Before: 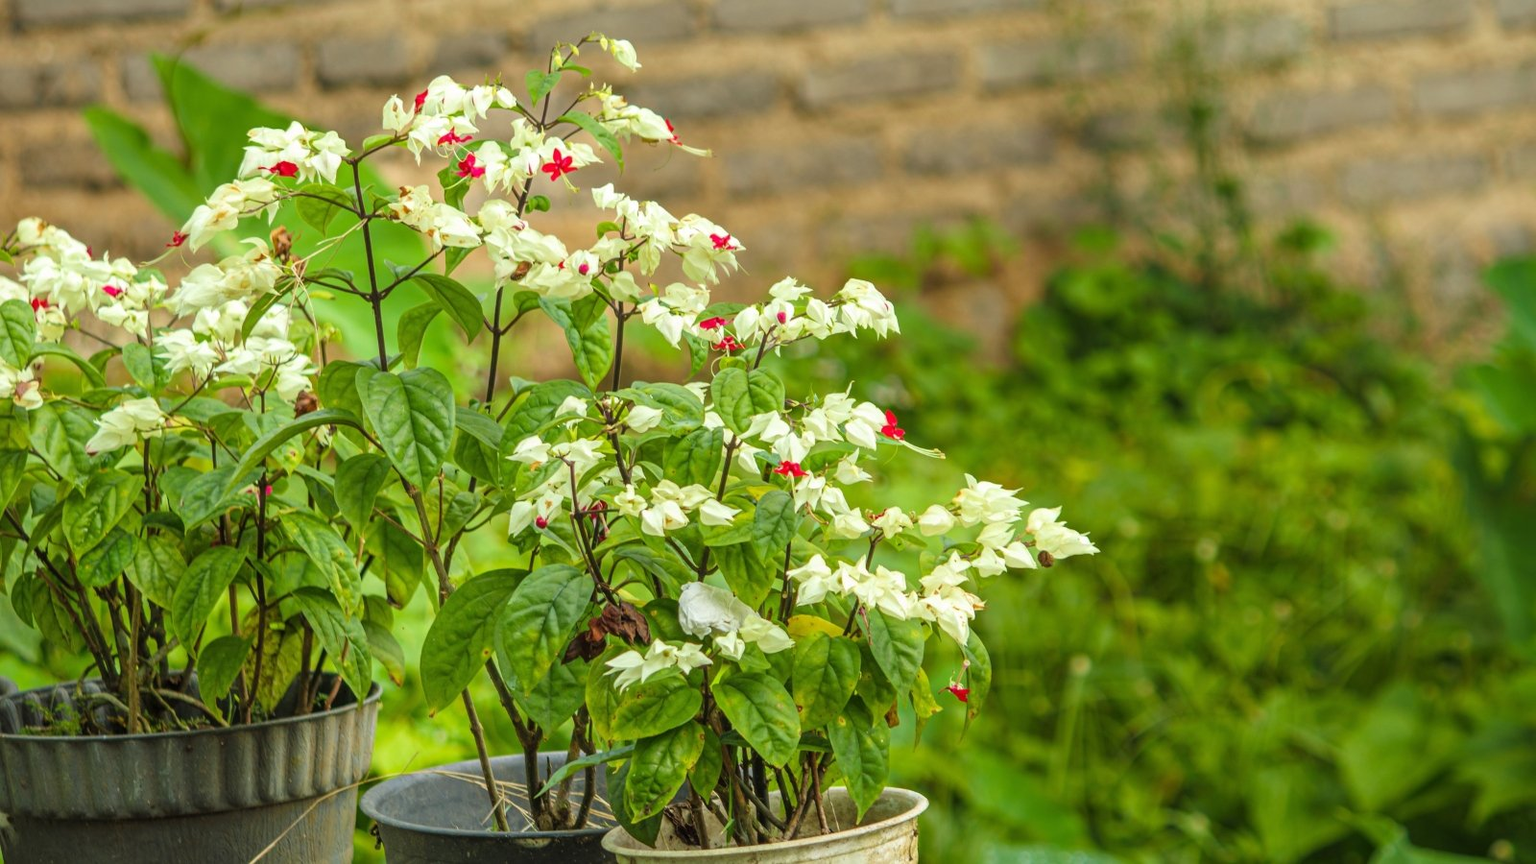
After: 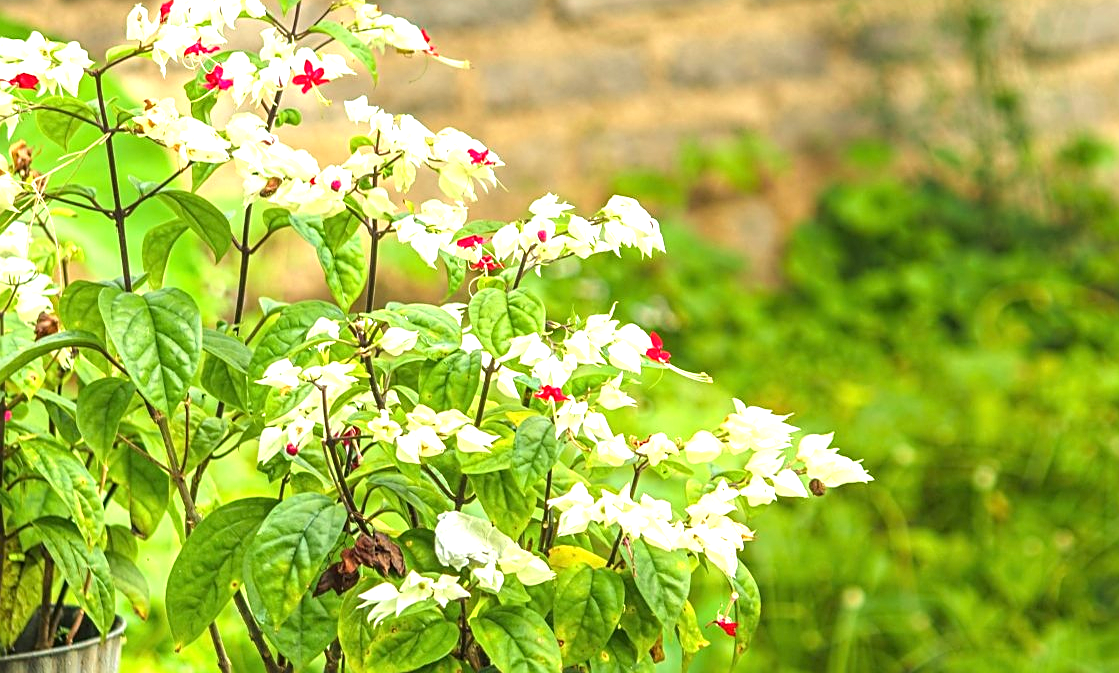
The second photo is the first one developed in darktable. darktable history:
exposure: exposure 1 EV, compensate highlight preservation false
crop and rotate: left 17.046%, top 10.659%, right 12.989%, bottom 14.553%
sharpen: on, module defaults
